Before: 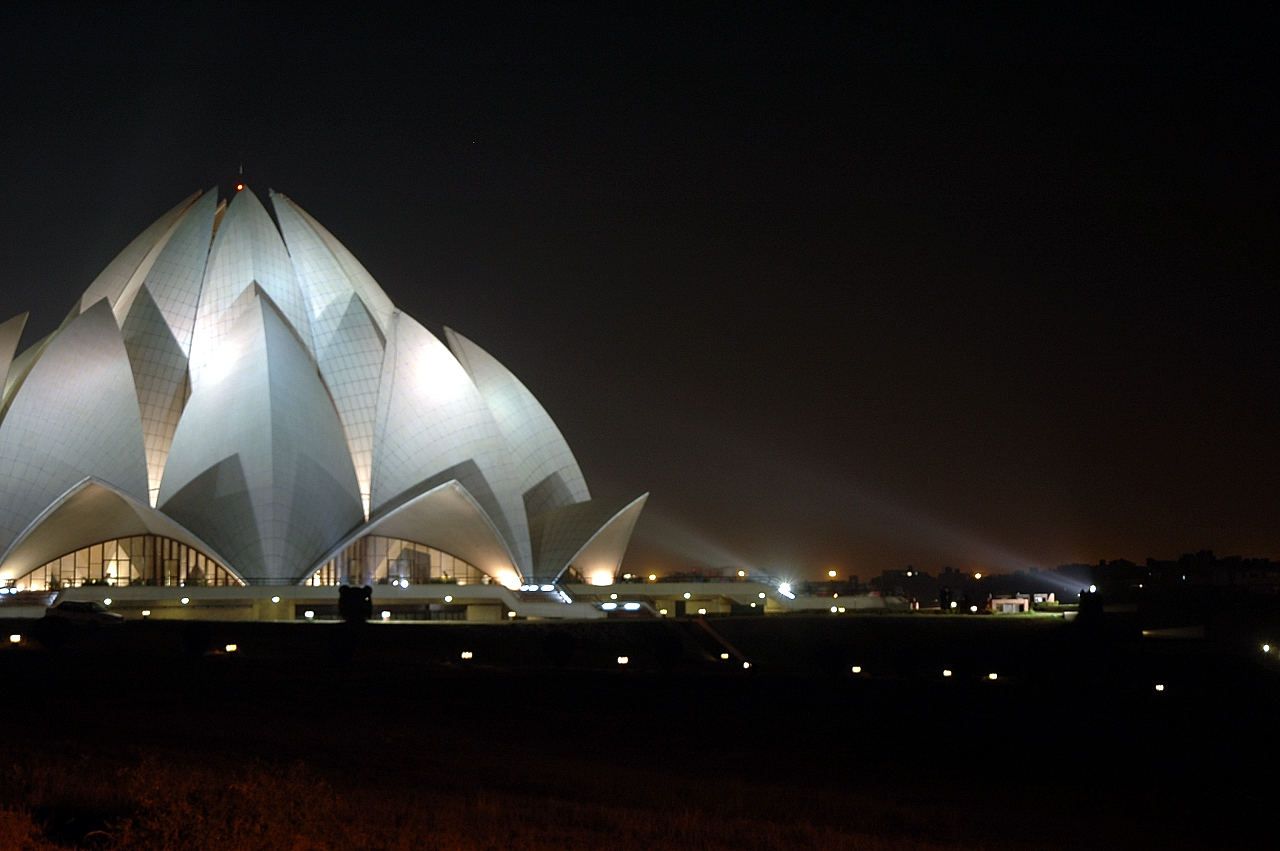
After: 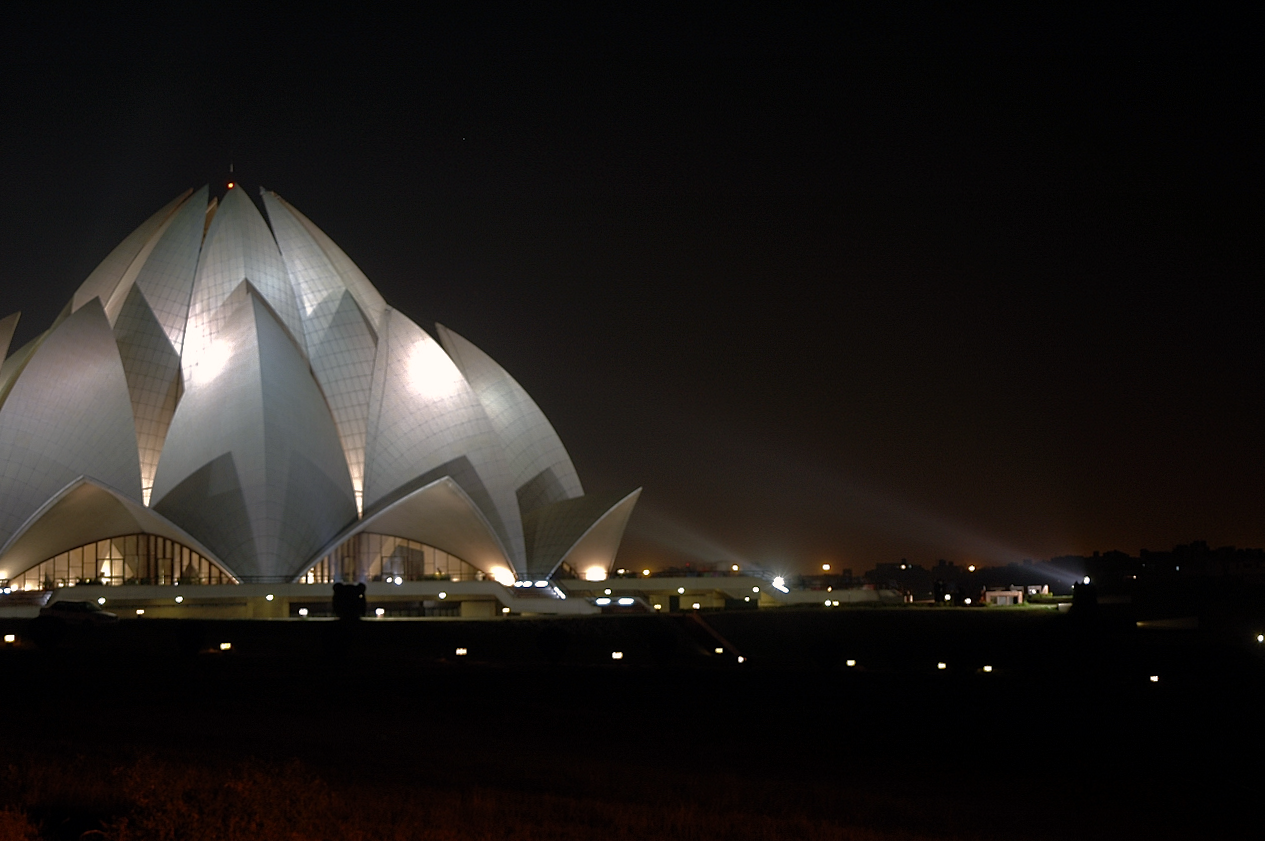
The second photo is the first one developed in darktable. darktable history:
rotate and perspective: rotation -0.45°, automatic cropping original format, crop left 0.008, crop right 0.992, crop top 0.012, crop bottom 0.988
color correction: highlights a* 5.81, highlights b* 4.84
base curve: curves: ch0 [(0, 0) (0.826, 0.587) (1, 1)]
